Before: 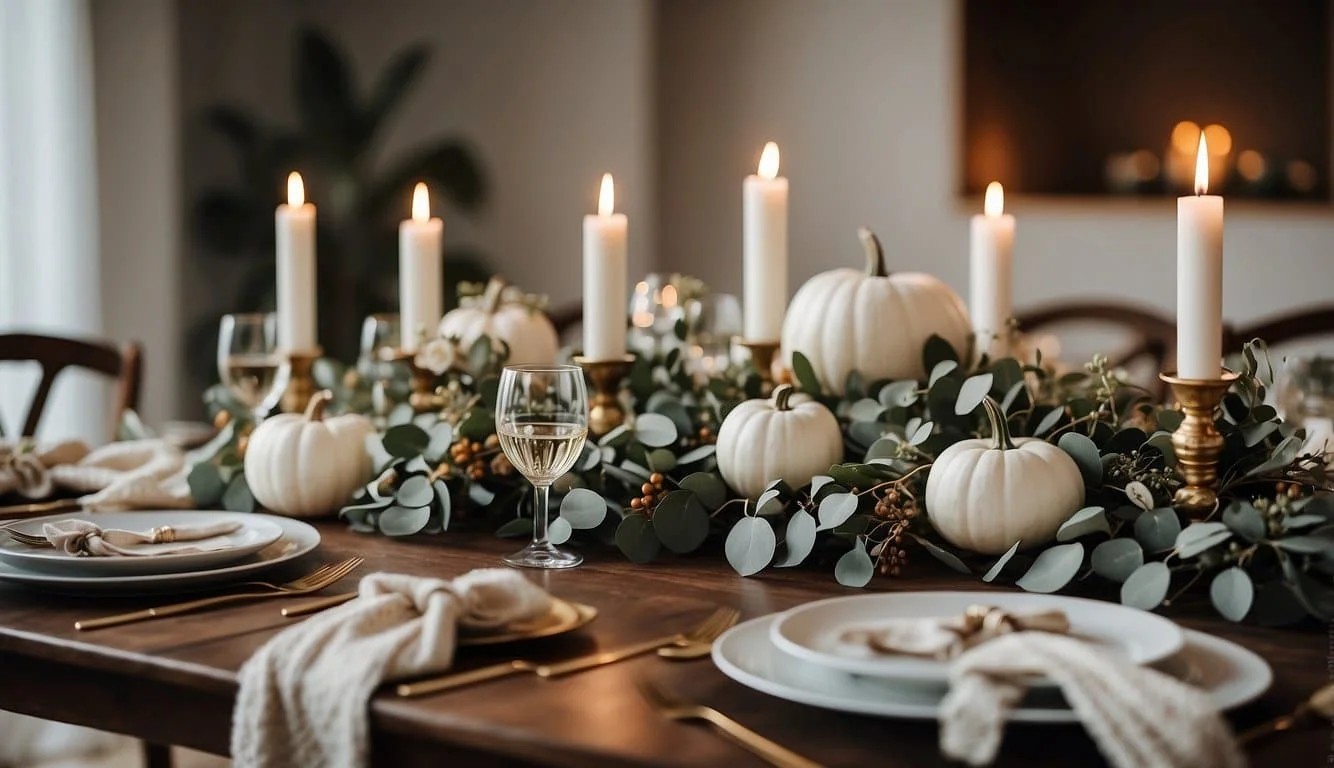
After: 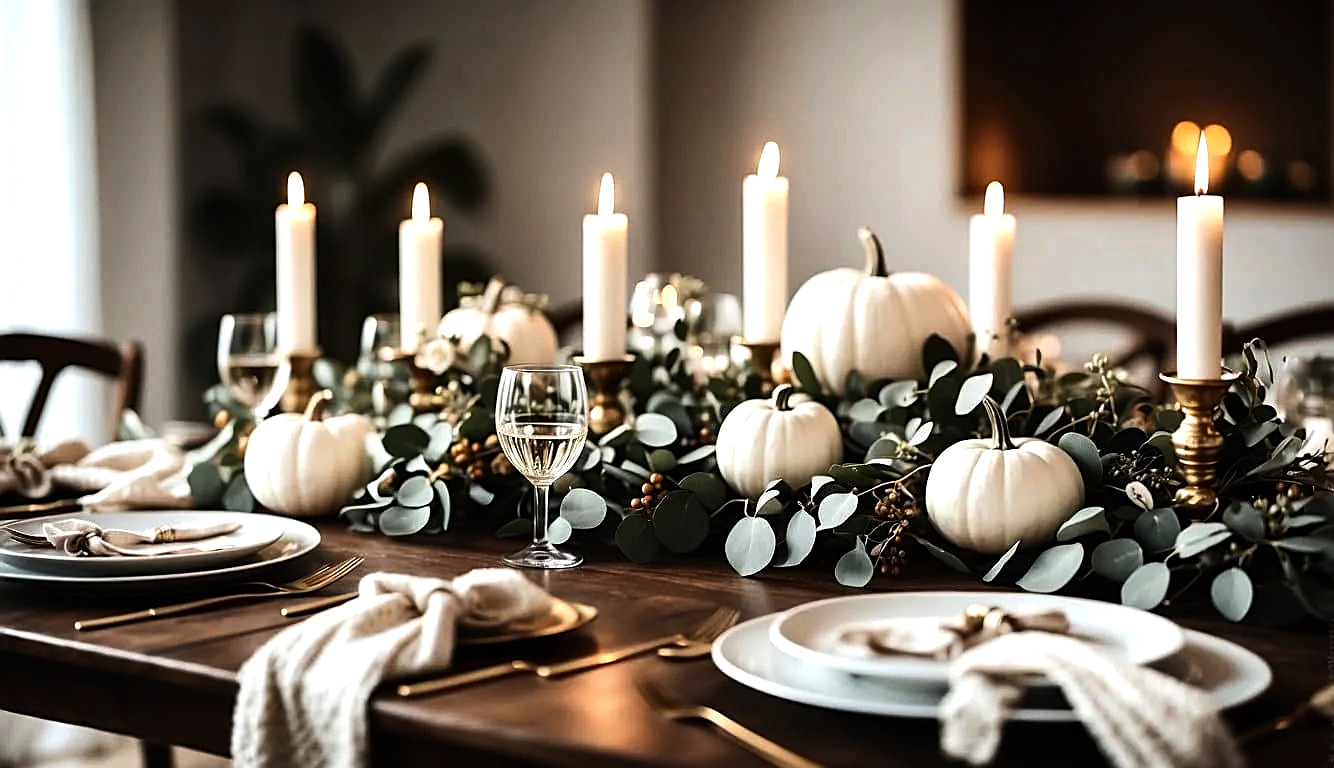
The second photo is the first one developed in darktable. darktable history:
levels: levels [0, 0.498, 1]
sharpen: on, module defaults
tone equalizer: -8 EV -1.08 EV, -7 EV -1.01 EV, -6 EV -0.867 EV, -5 EV -0.578 EV, -3 EV 0.578 EV, -2 EV 0.867 EV, -1 EV 1.01 EV, +0 EV 1.08 EV, edges refinement/feathering 500, mask exposure compensation -1.57 EV, preserve details no
